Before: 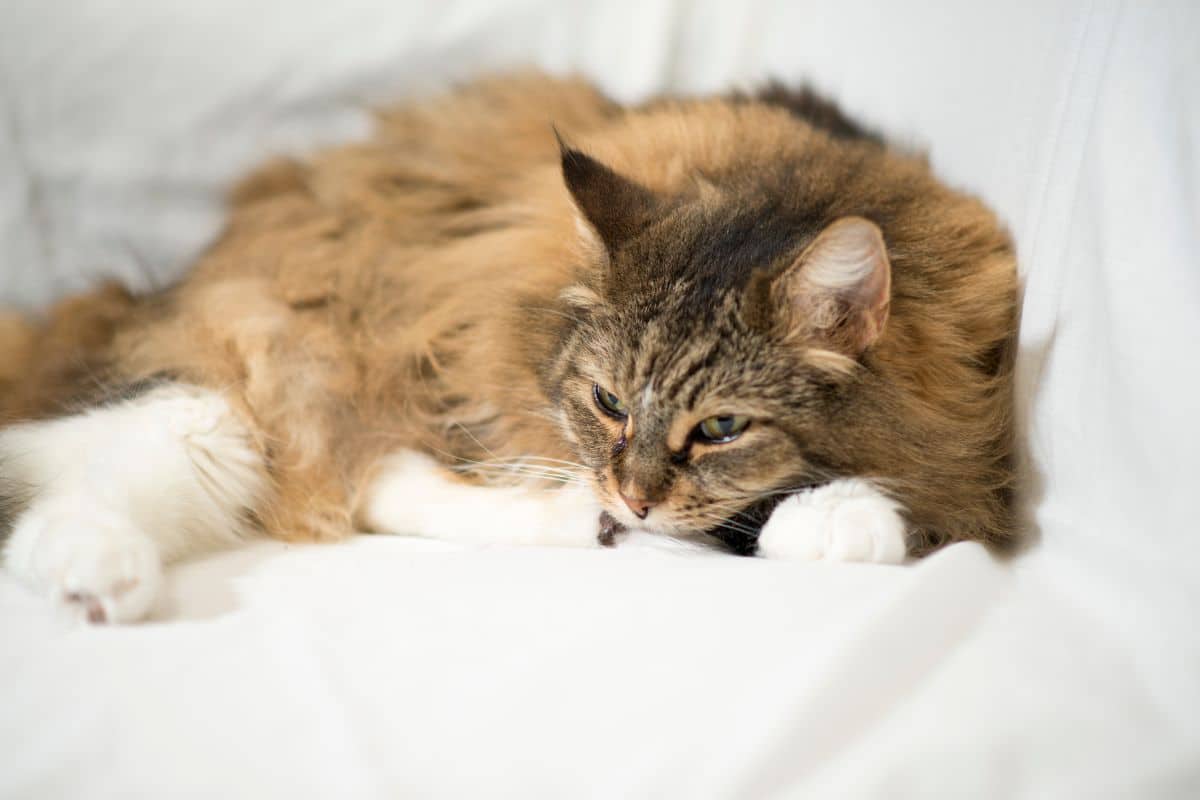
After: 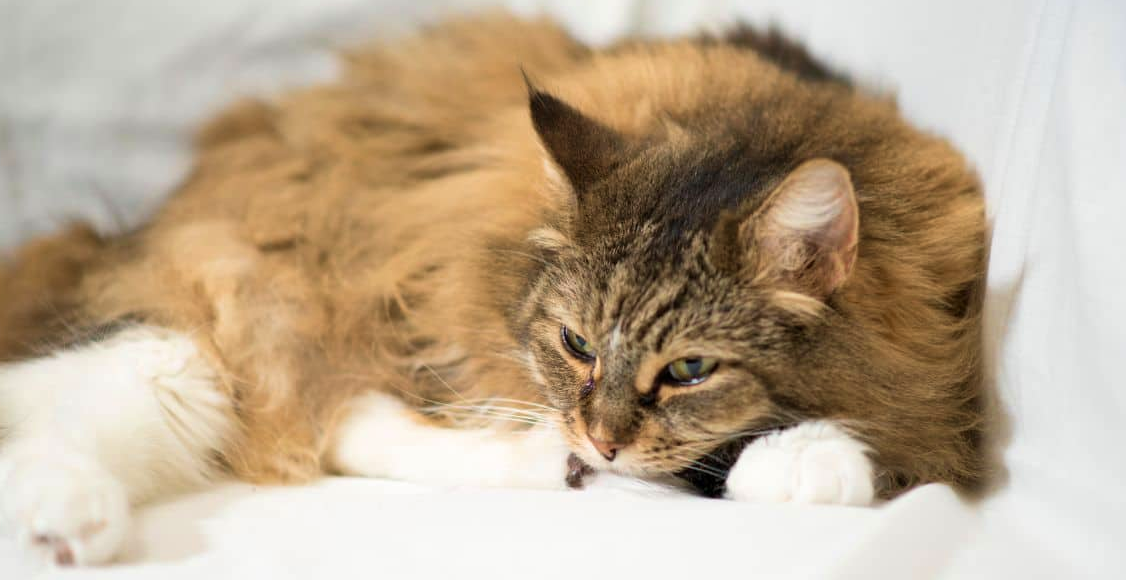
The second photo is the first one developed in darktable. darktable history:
crop: left 2.737%, top 7.287%, right 3.421%, bottom 20.179%
velvia: on, module defaults
